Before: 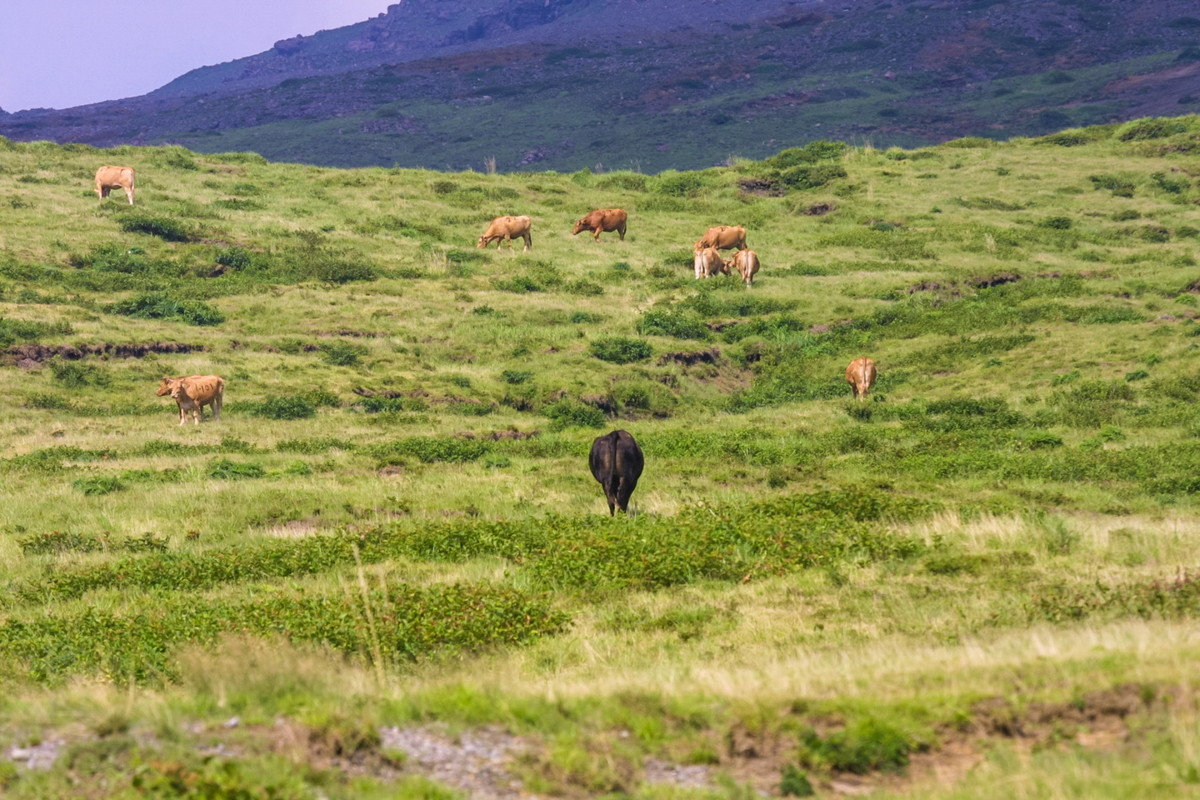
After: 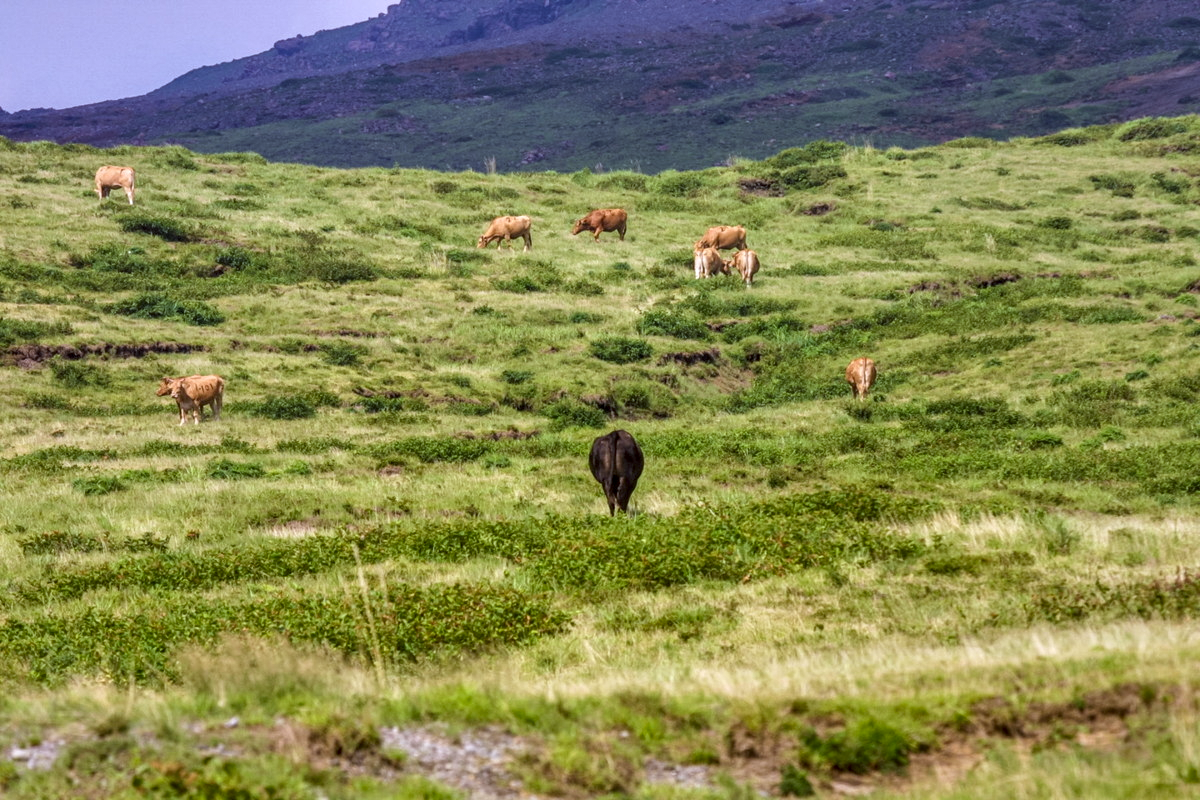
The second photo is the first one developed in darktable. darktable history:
shadows and highlights: shadows 43.48, white point adjustment -1.41, soften with gaussian
local contrast: highlights 44%, shadows 61%, detail 138%, midtone range 0.514
color correction: highlights a* -3.4, highlights b* -6.42, shadows a* 2.95, shadows b* 5.57
